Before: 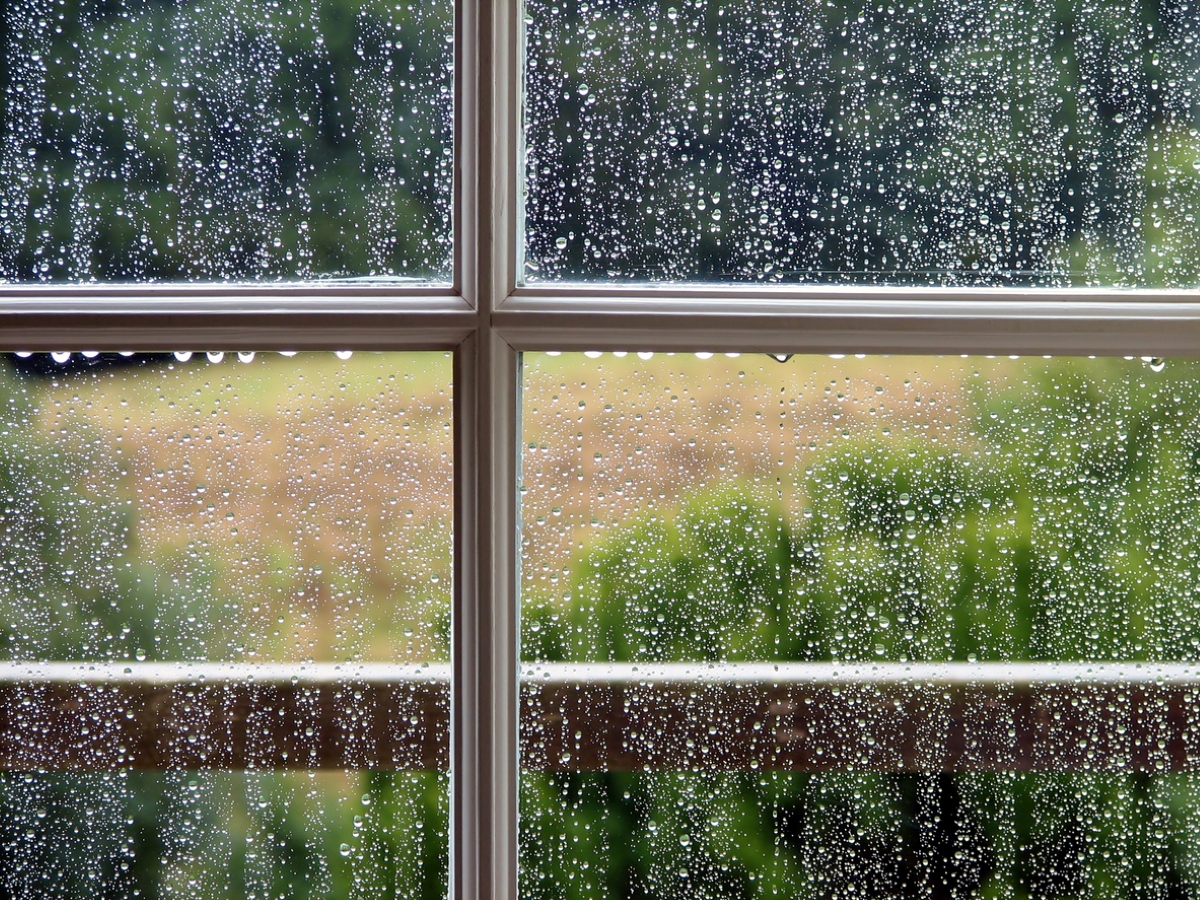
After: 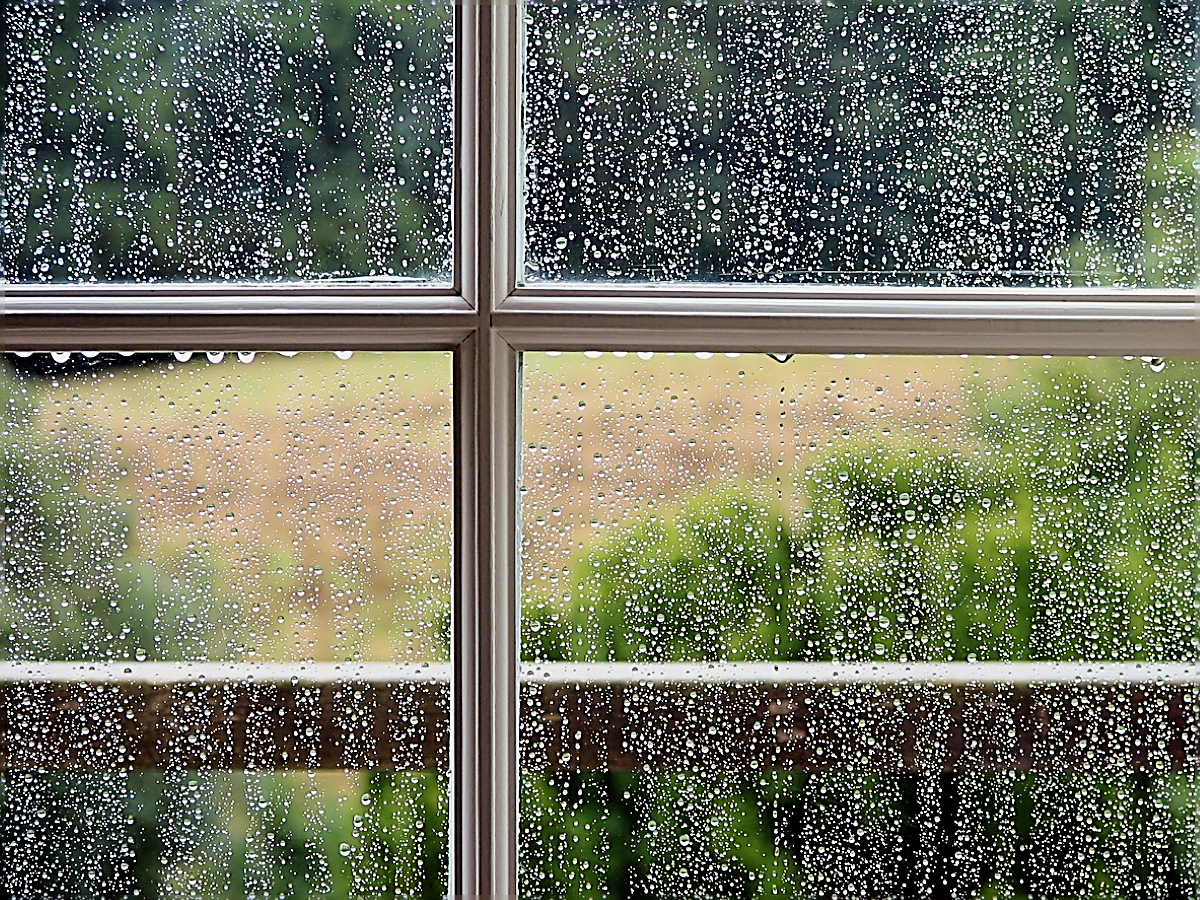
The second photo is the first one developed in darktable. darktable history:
filmic rgb: black relative exposure -8 EV, white relative exposure 4.06 EV, hardness 4.21
sharpen: amount 1.869
exposure: black level correction 0, exposure 0.498 EV, compensate highlight preservation false
